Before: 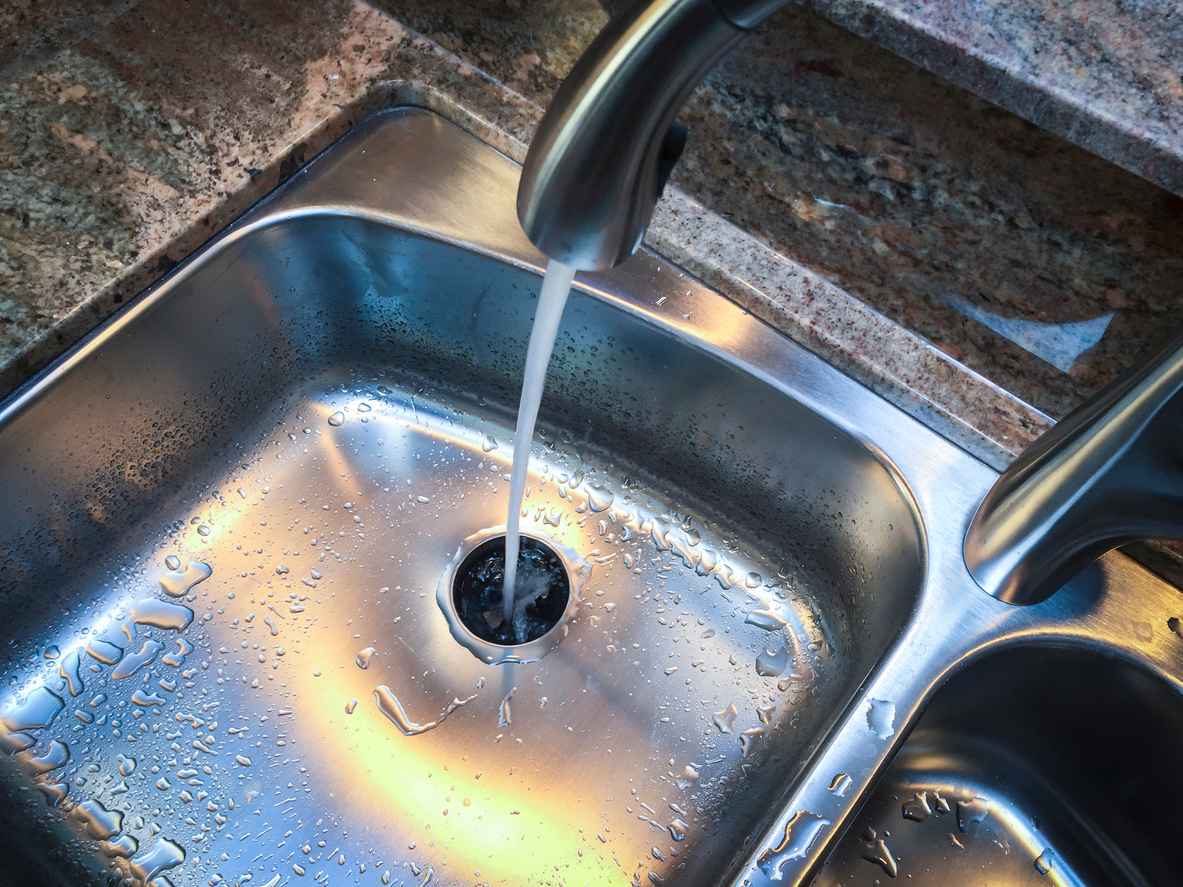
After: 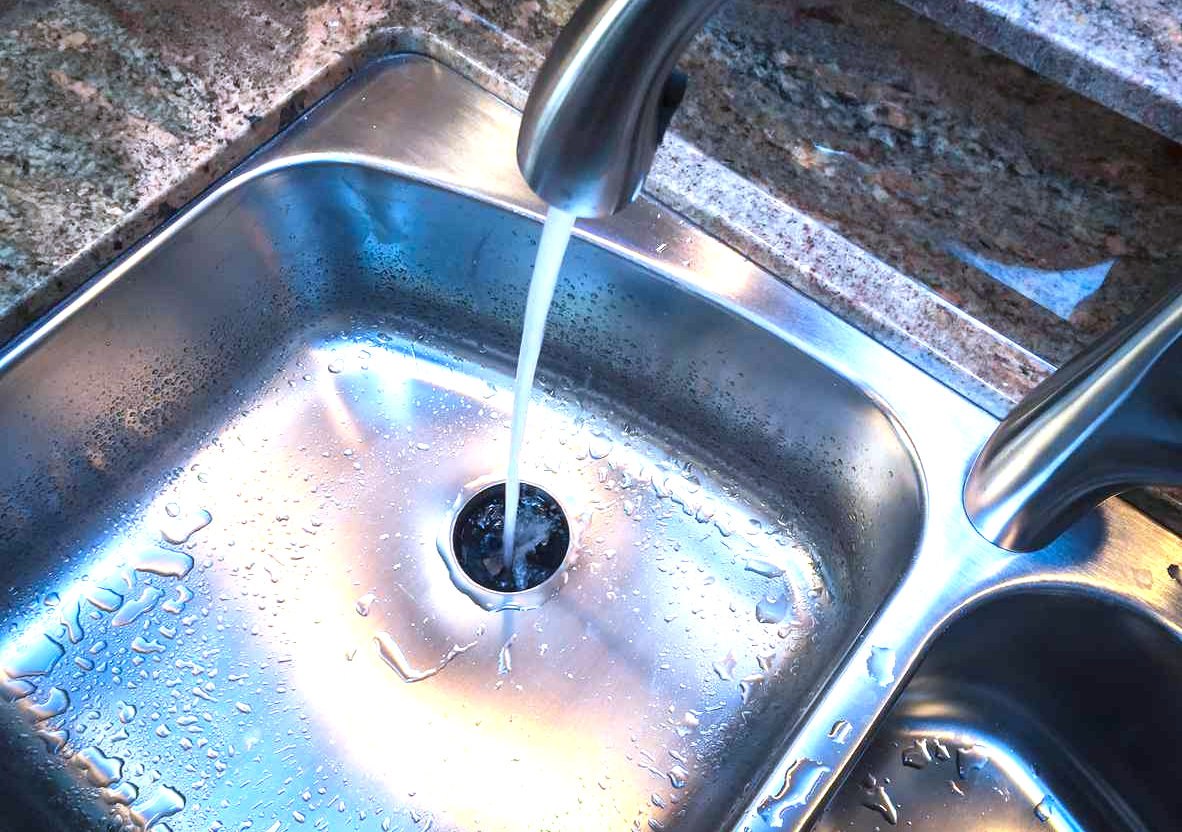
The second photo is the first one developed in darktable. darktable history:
exposure: black level correction 0, exposure 0.897 EV, compensate highlight preservation false
crop and rotate: top 6.162%
color calibration: illuminant as shot in camera, x 0.37, y 0.382, temperature 4319.03 K
